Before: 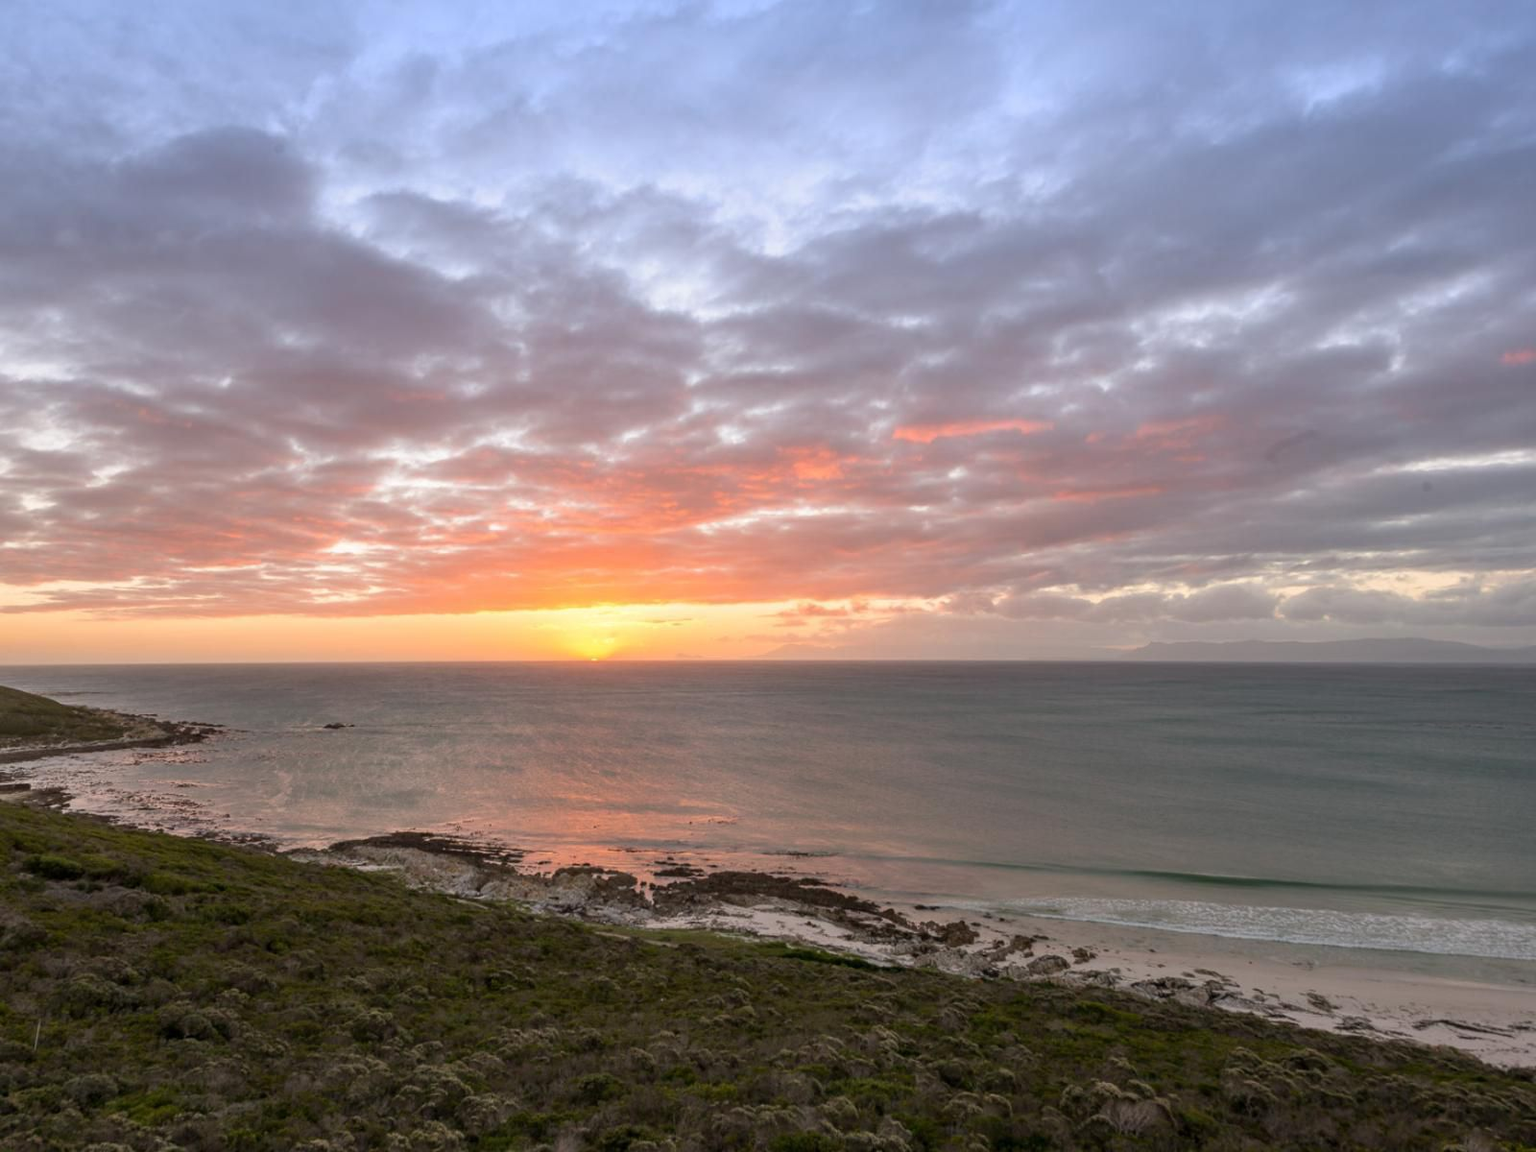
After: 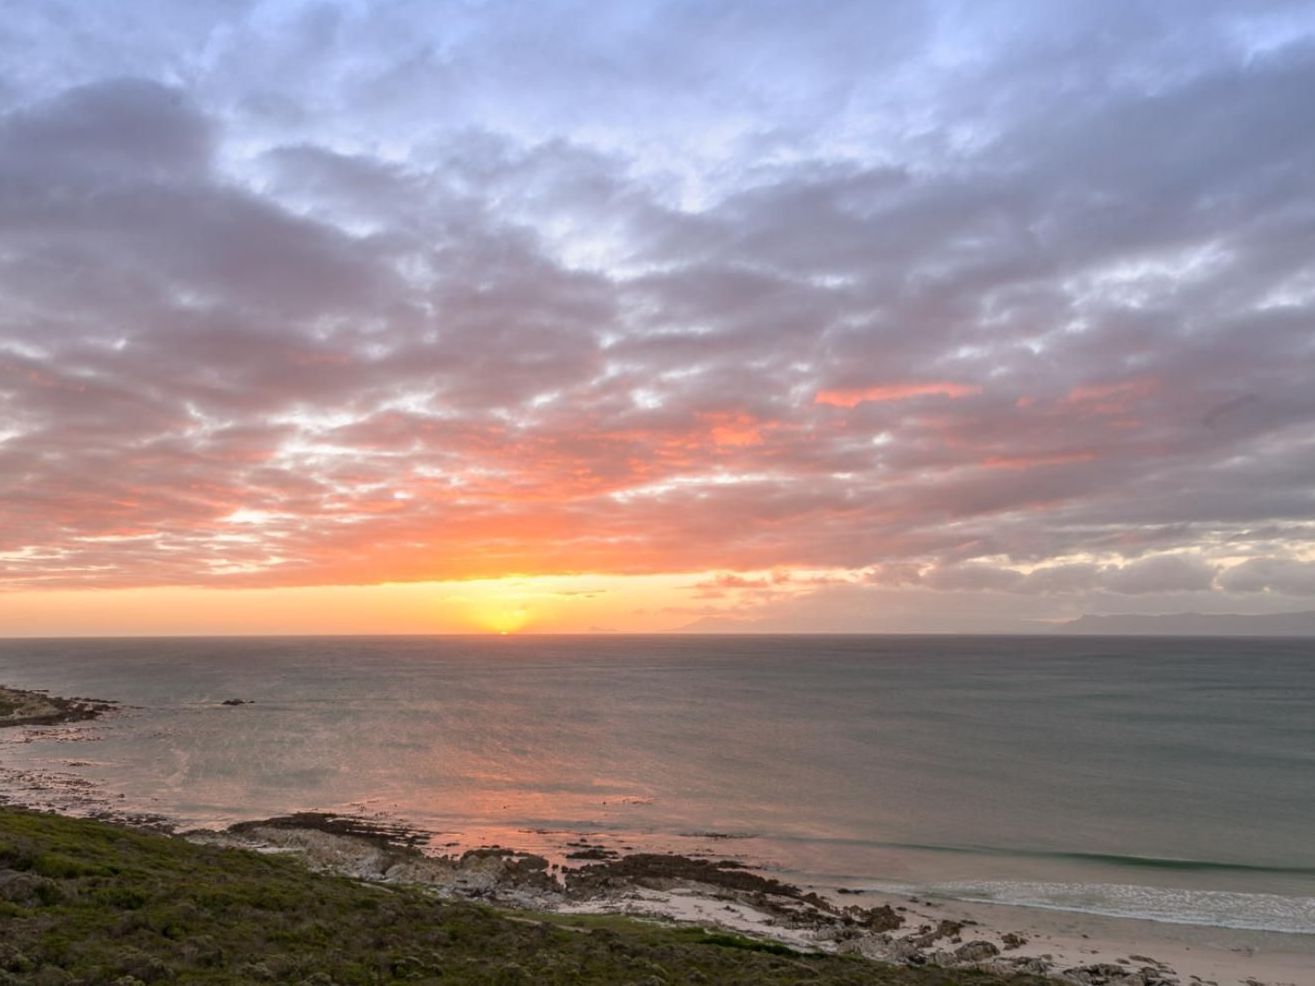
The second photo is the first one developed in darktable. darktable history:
crop and rotate: left 7.196%, top 4.574%, right 10.605%, bottom 13.178%
tone equalizer: on, module defaults
